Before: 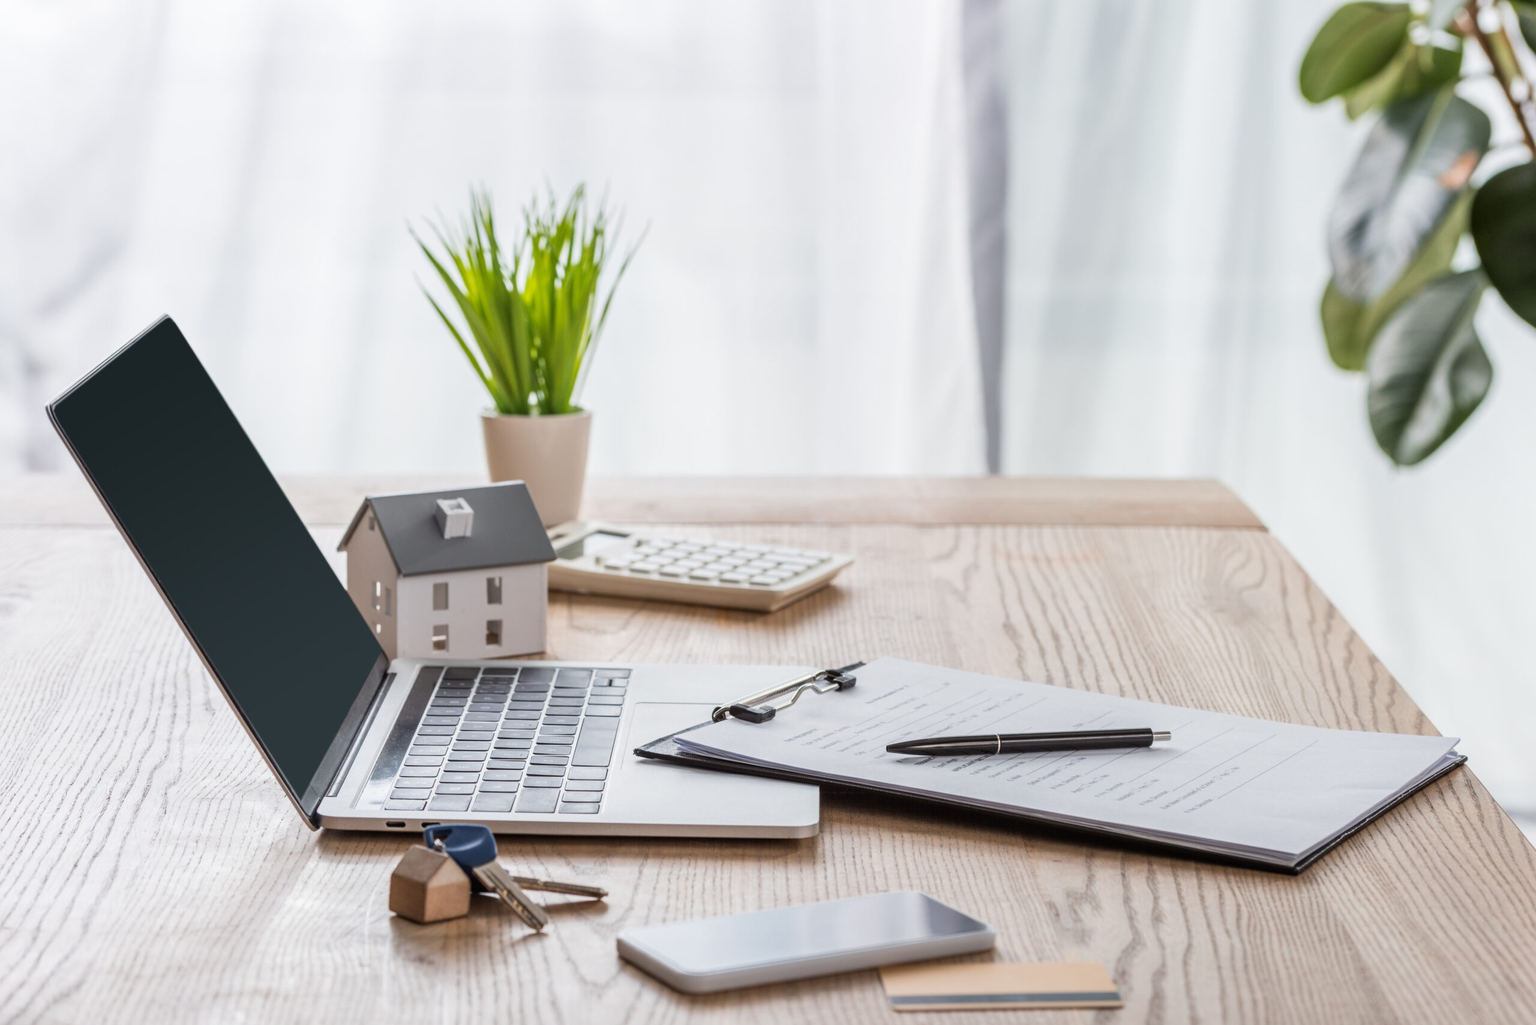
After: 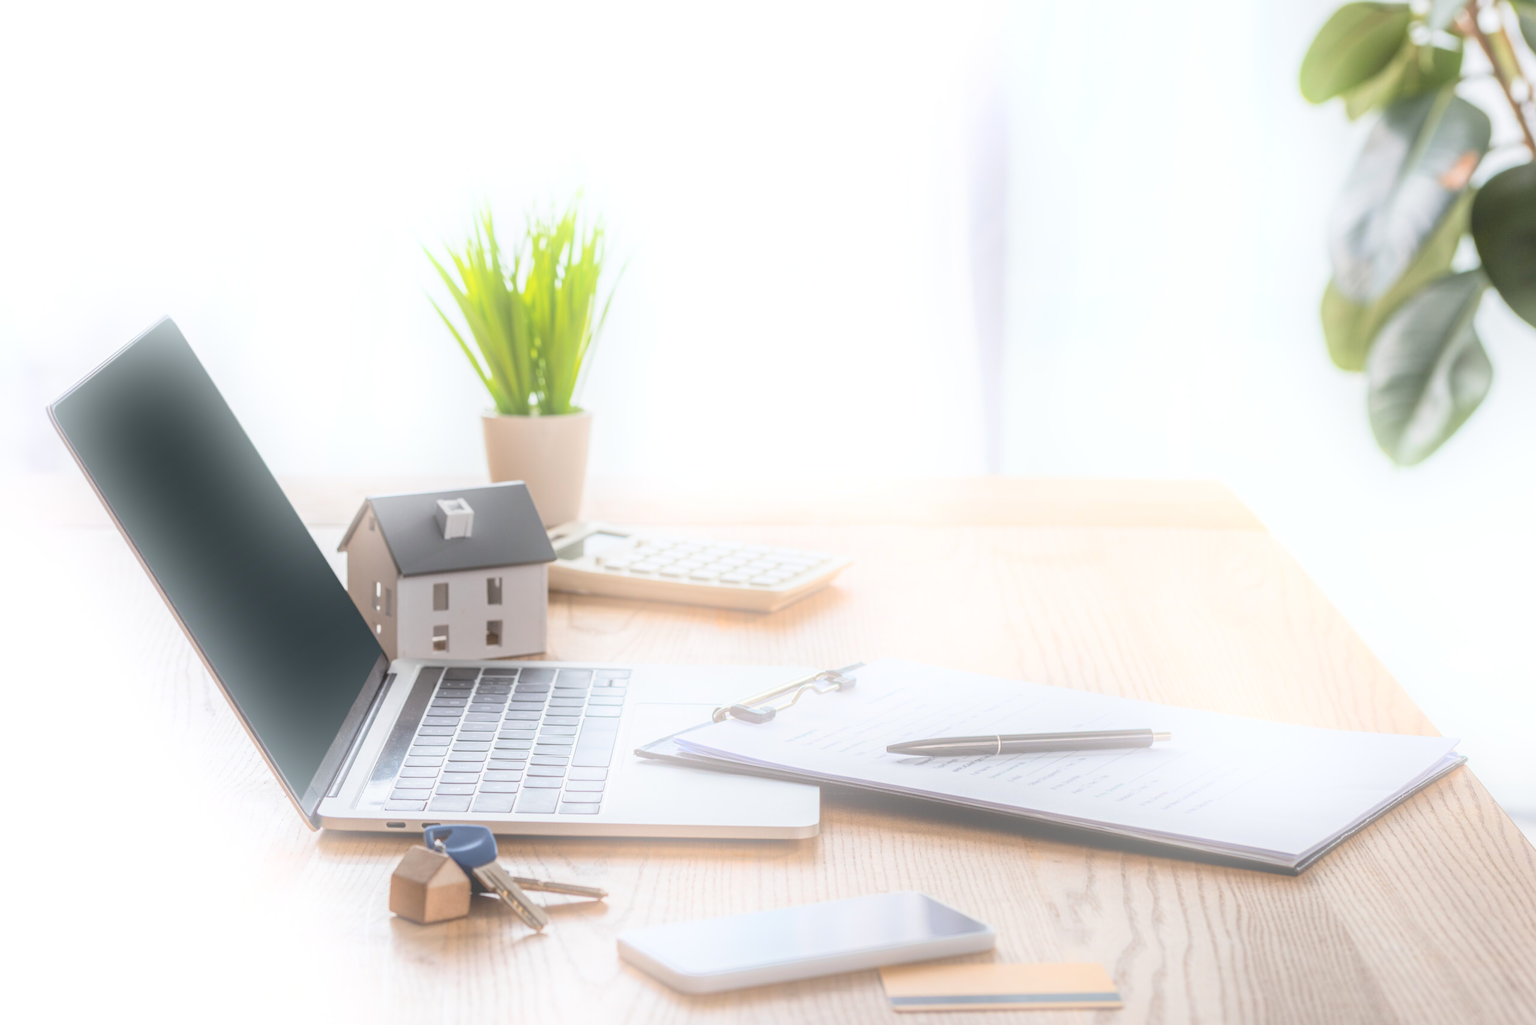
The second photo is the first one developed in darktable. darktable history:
white balance: emerald 1
bloom: on, module defaults
